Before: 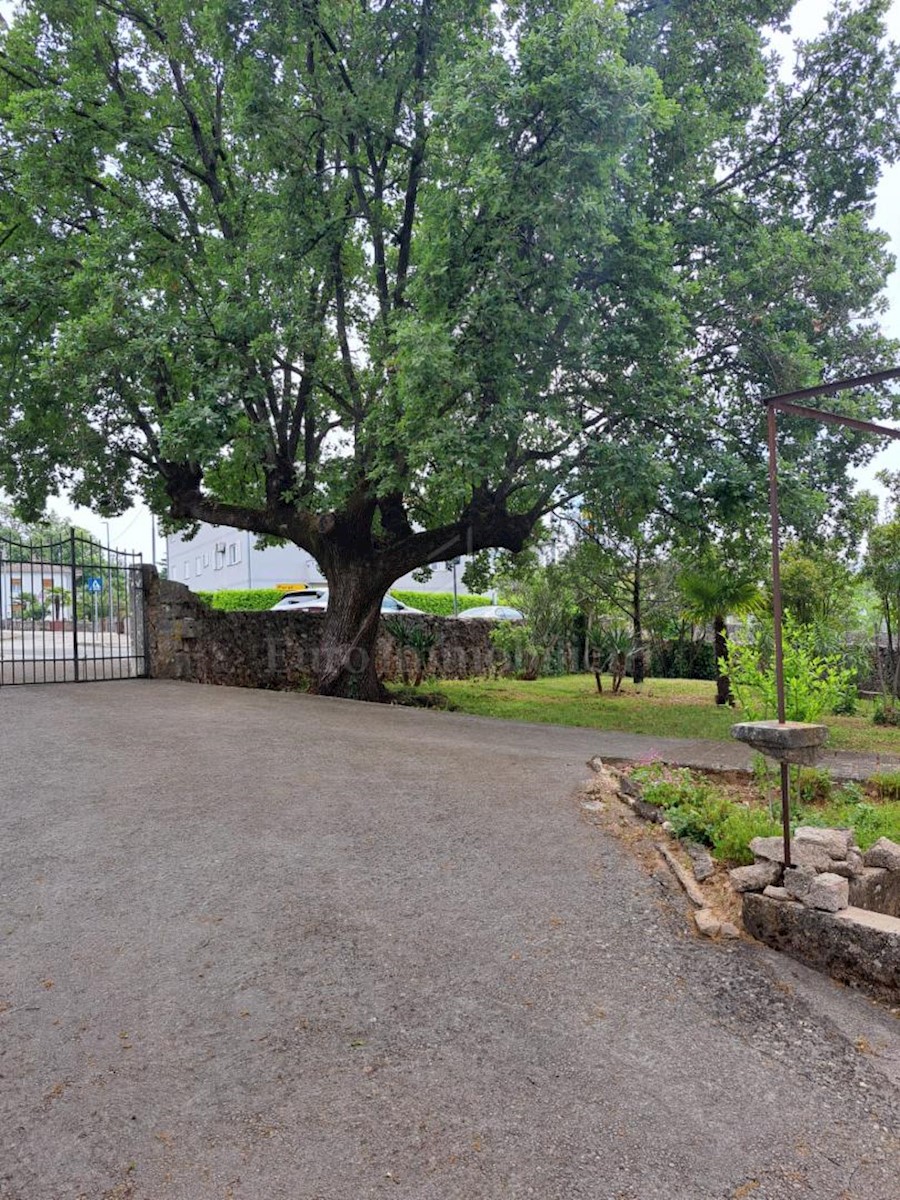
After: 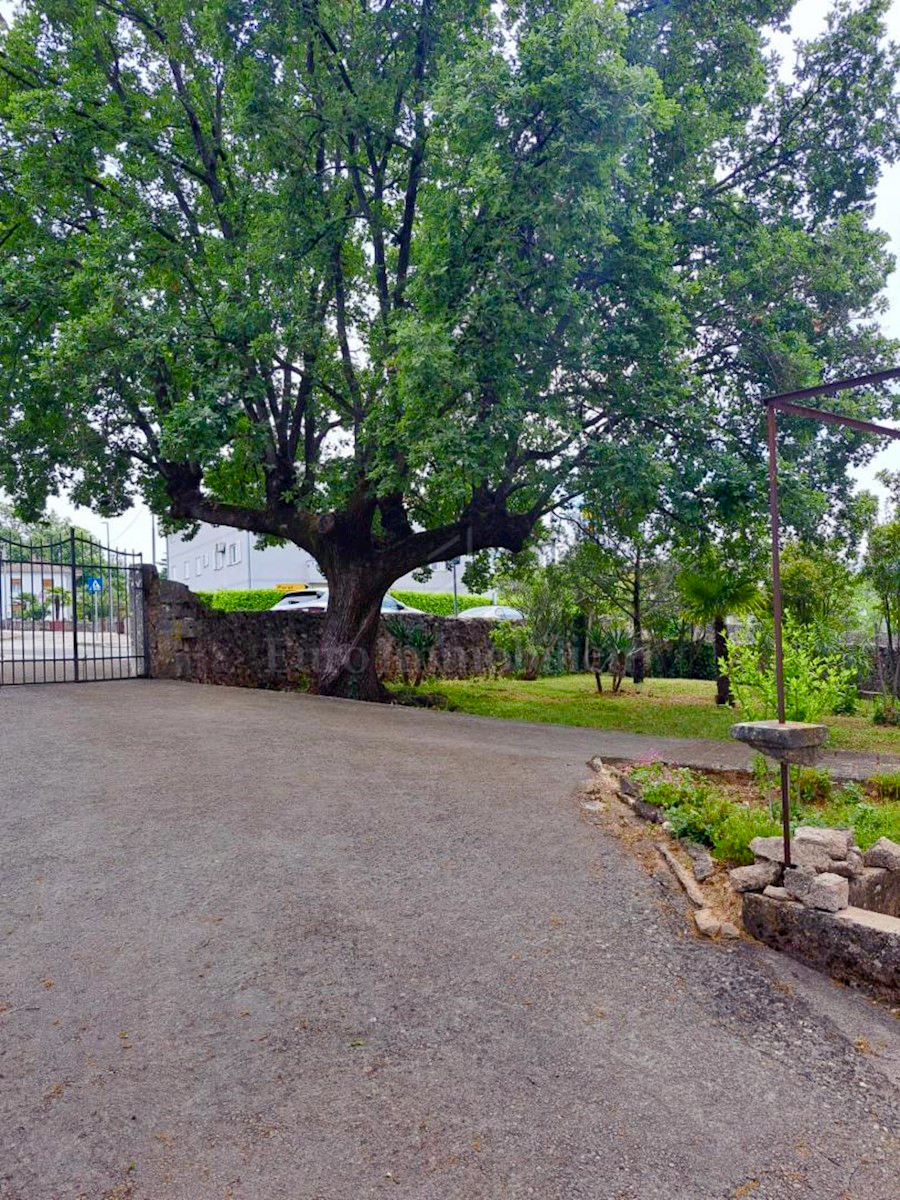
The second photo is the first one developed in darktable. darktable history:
color balance rgb: shadows lift › luminance -21.306%, shadows lift › chroma 6.626%, shadows lift › hue 272.25°, linear chroma grading › global chroma 15.08%, perceptual saturation grading › global saturation 20%, perceptual saturation grading › highlights -50.247%, perceptual saturation grading › shadows 31.092%, global vibrance 20%
